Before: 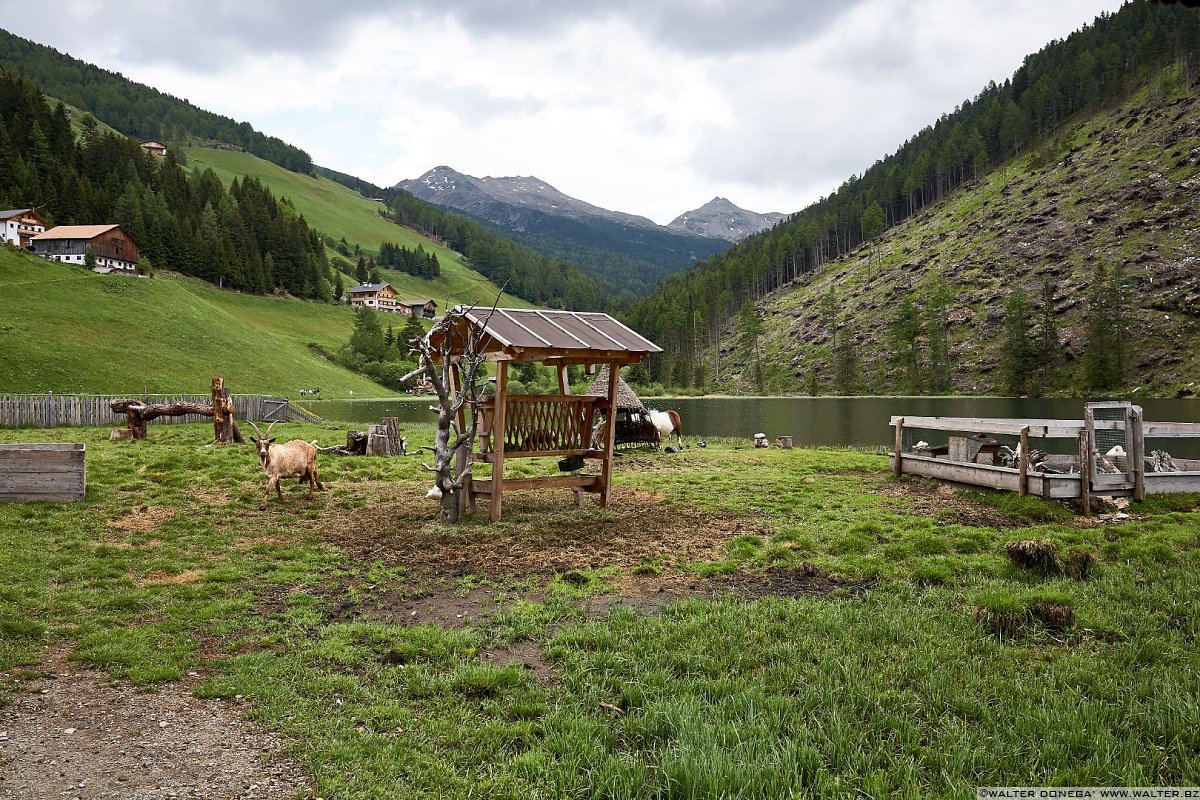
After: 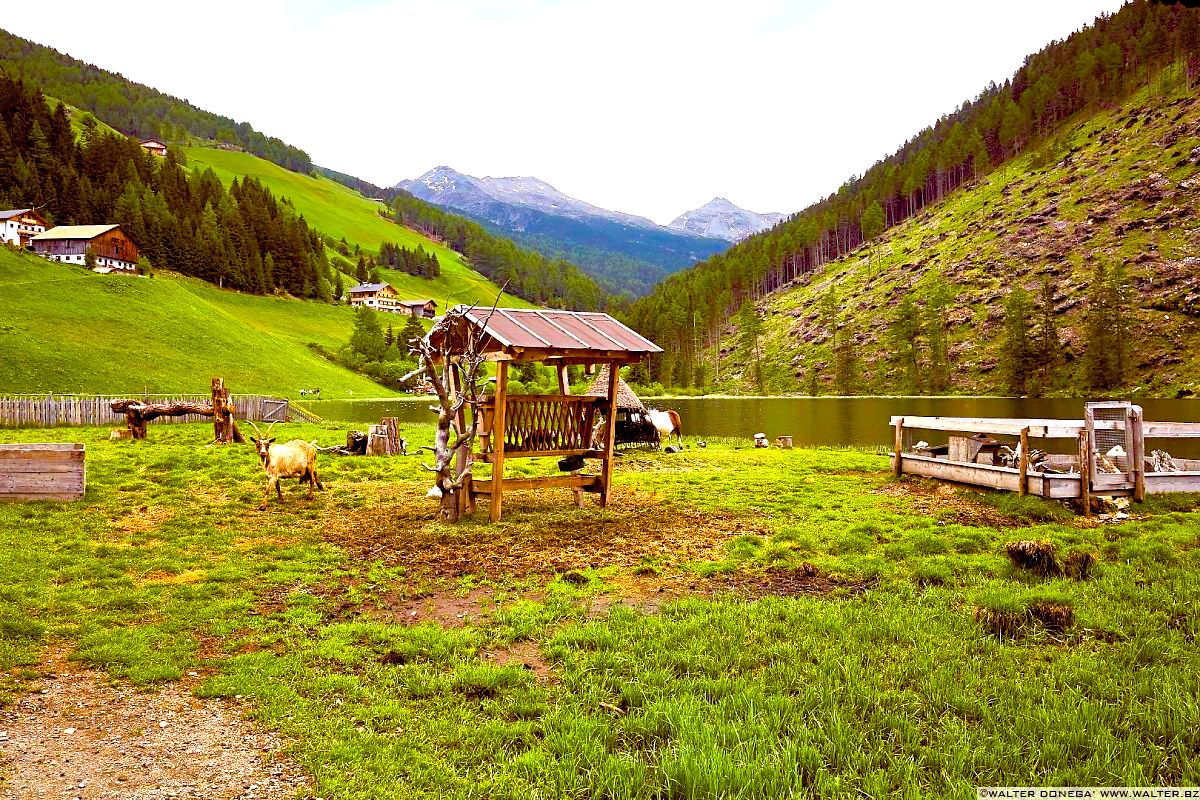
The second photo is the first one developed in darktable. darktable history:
contrast brightness saturation: contrast 0.045, brightness 0.06, saturation 0.008
color balance rgb: power › hue 60.41°, global offset › luminance -0.196%, global offset › chroma 0.264%, linear chroma grading › global chroma 14.35%, perceptual saturation grading › global saturation 34.614%, perceptual saturation grading › highlights -29.988%, perceptual saturation grading › shadows 35.931%, global vibrance 50.06%
levels: black 0.09%, levels [0, 0.394, 0.787]
